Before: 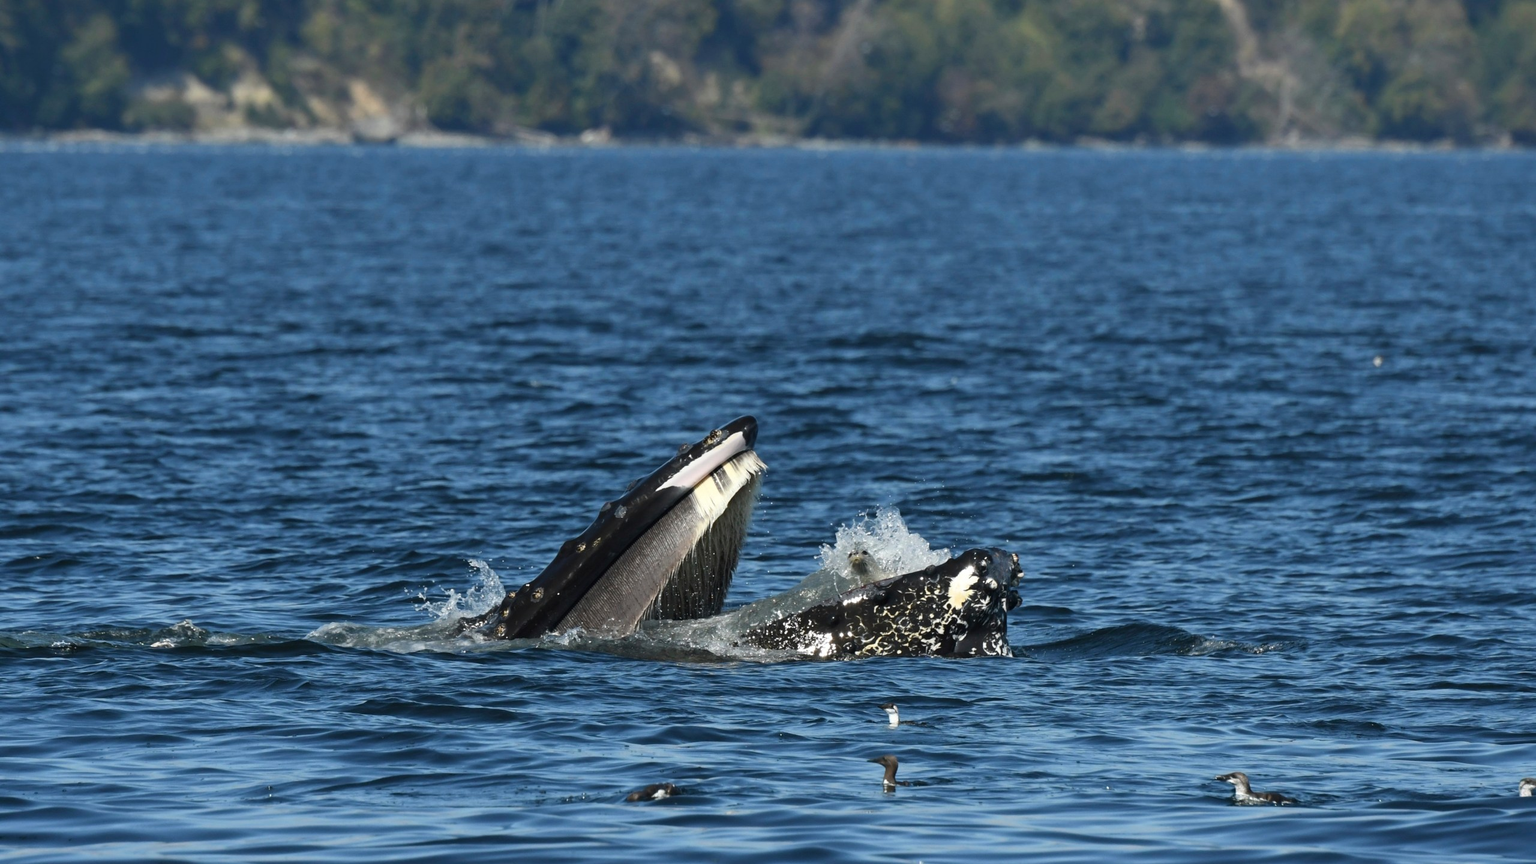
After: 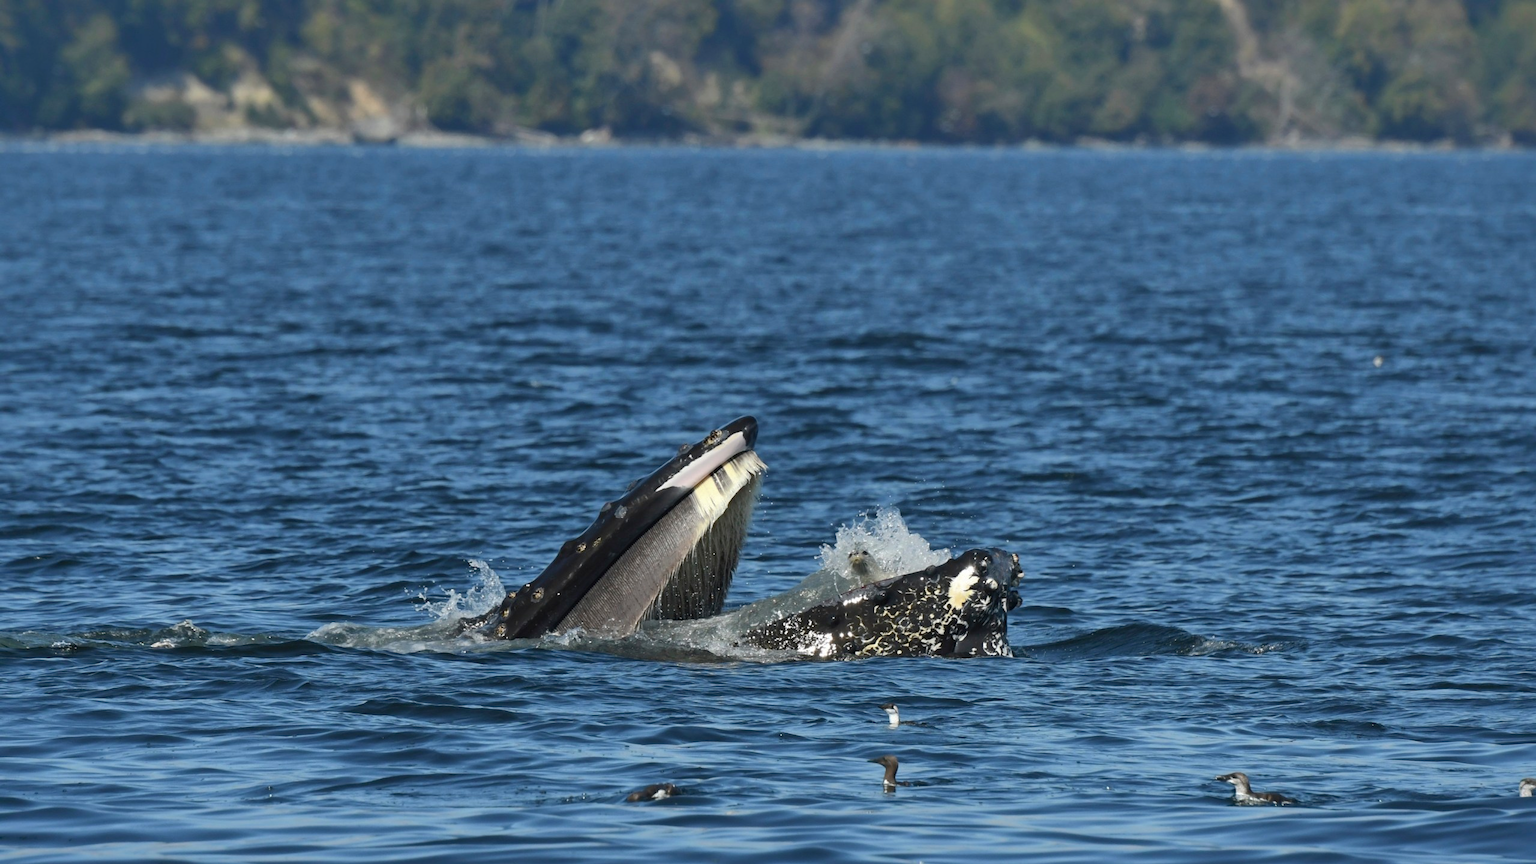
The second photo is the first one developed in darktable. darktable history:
shadows and highlights: highlights -59.8
